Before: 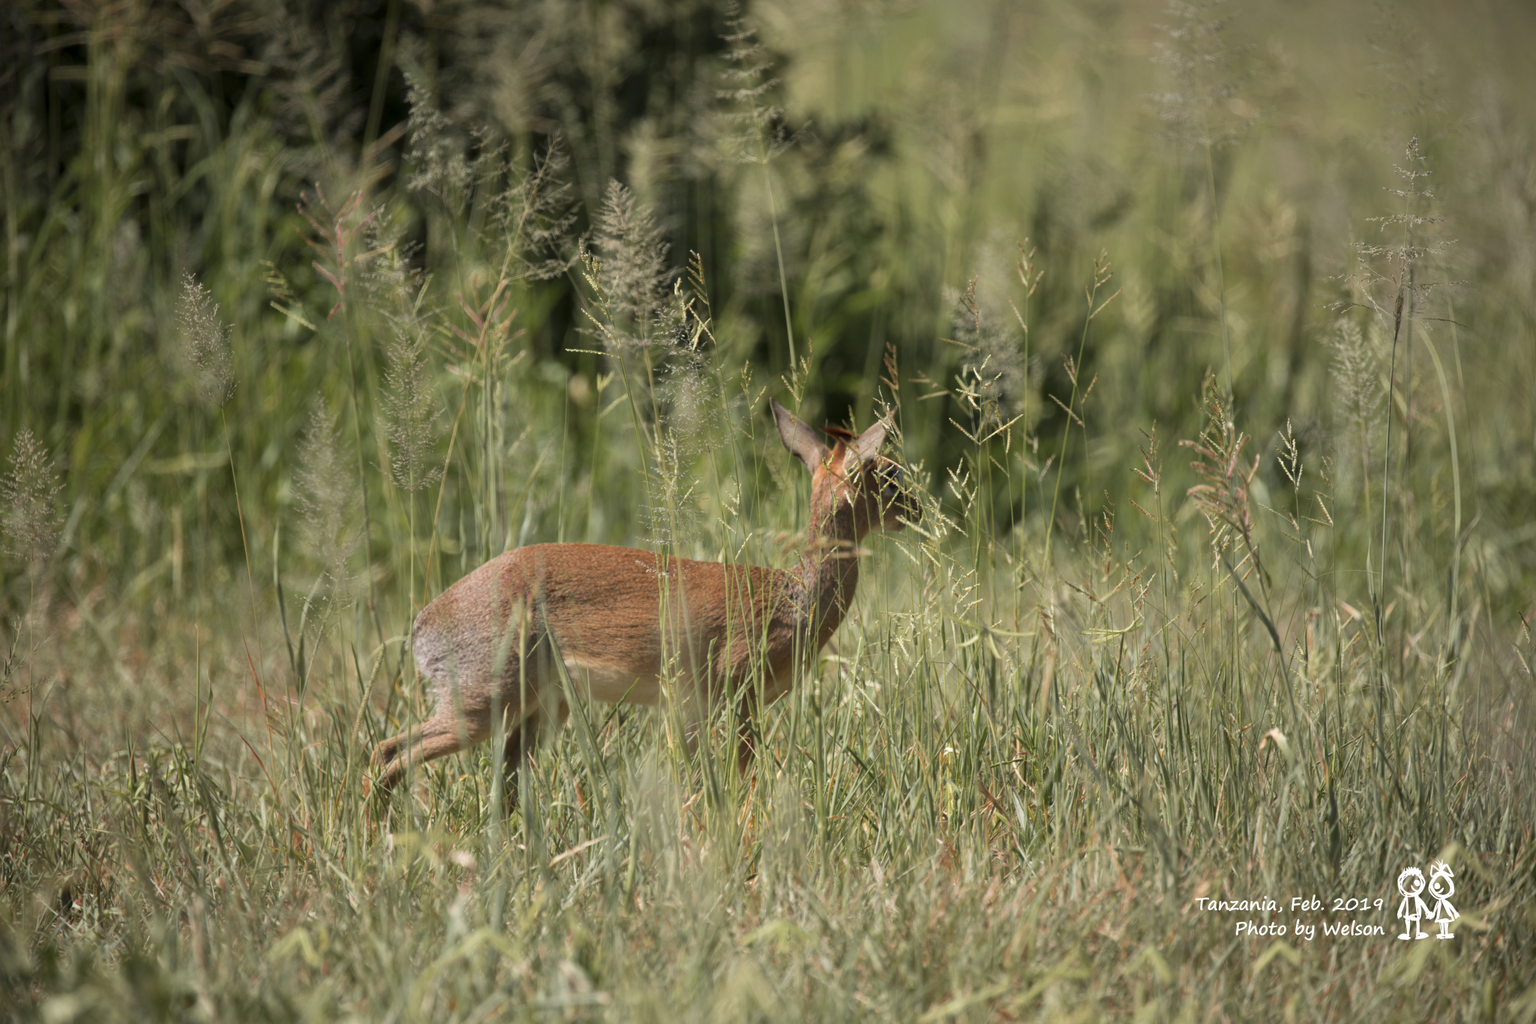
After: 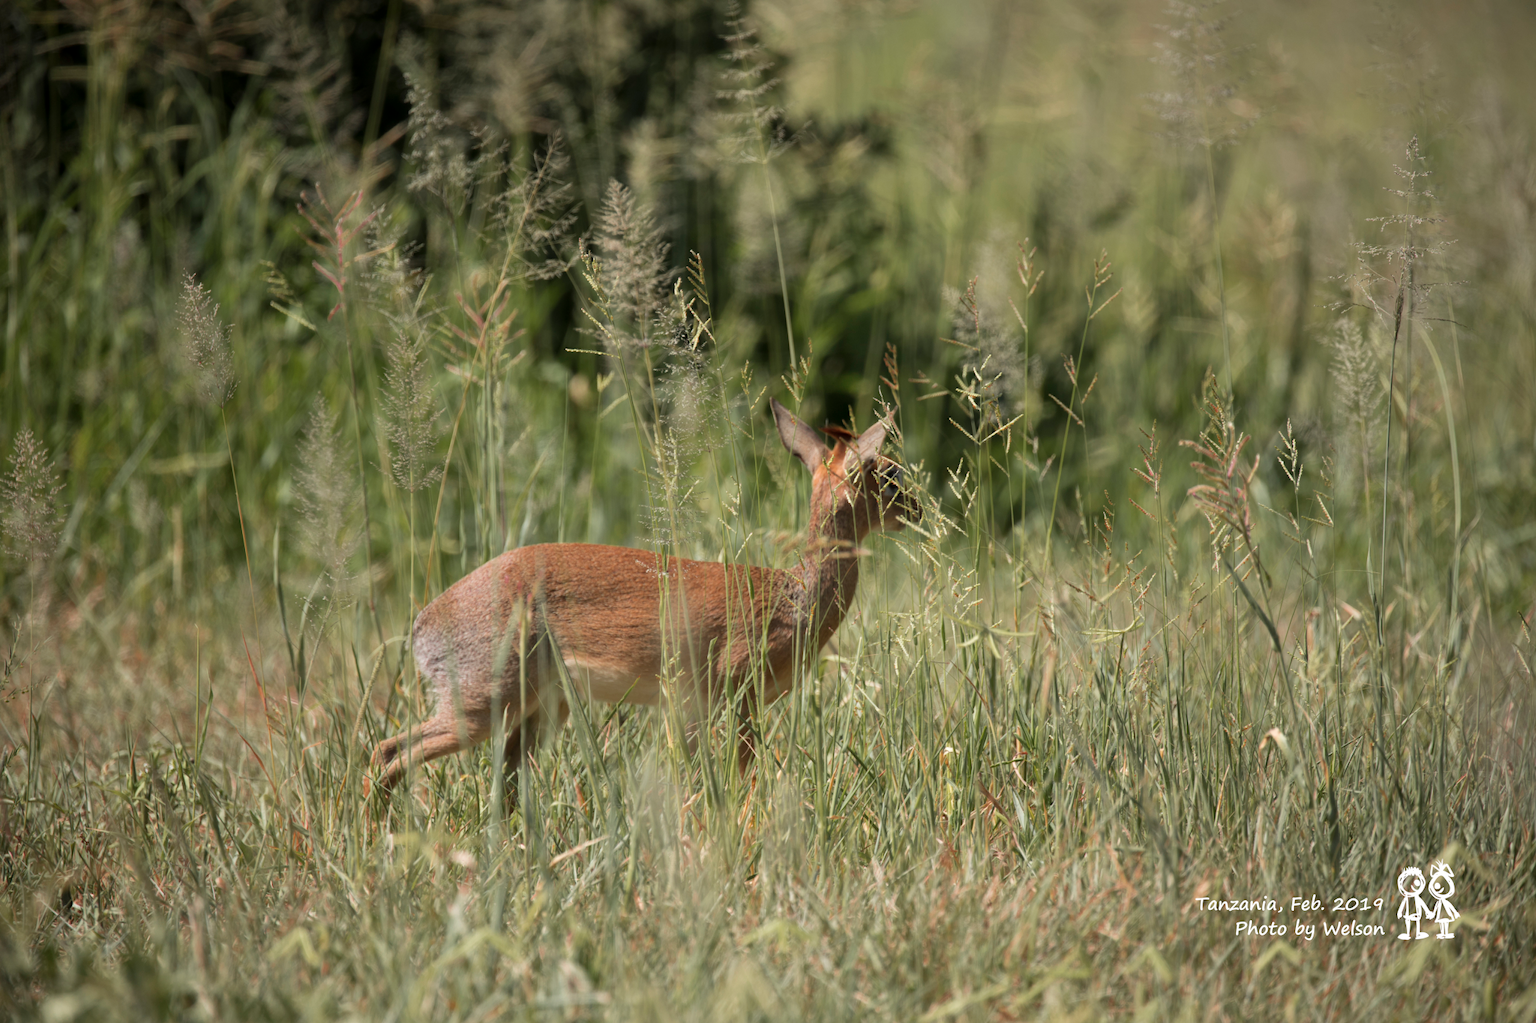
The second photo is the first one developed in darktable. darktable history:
contrast brightness saturation: contrast 0.006, saturation -0.049
